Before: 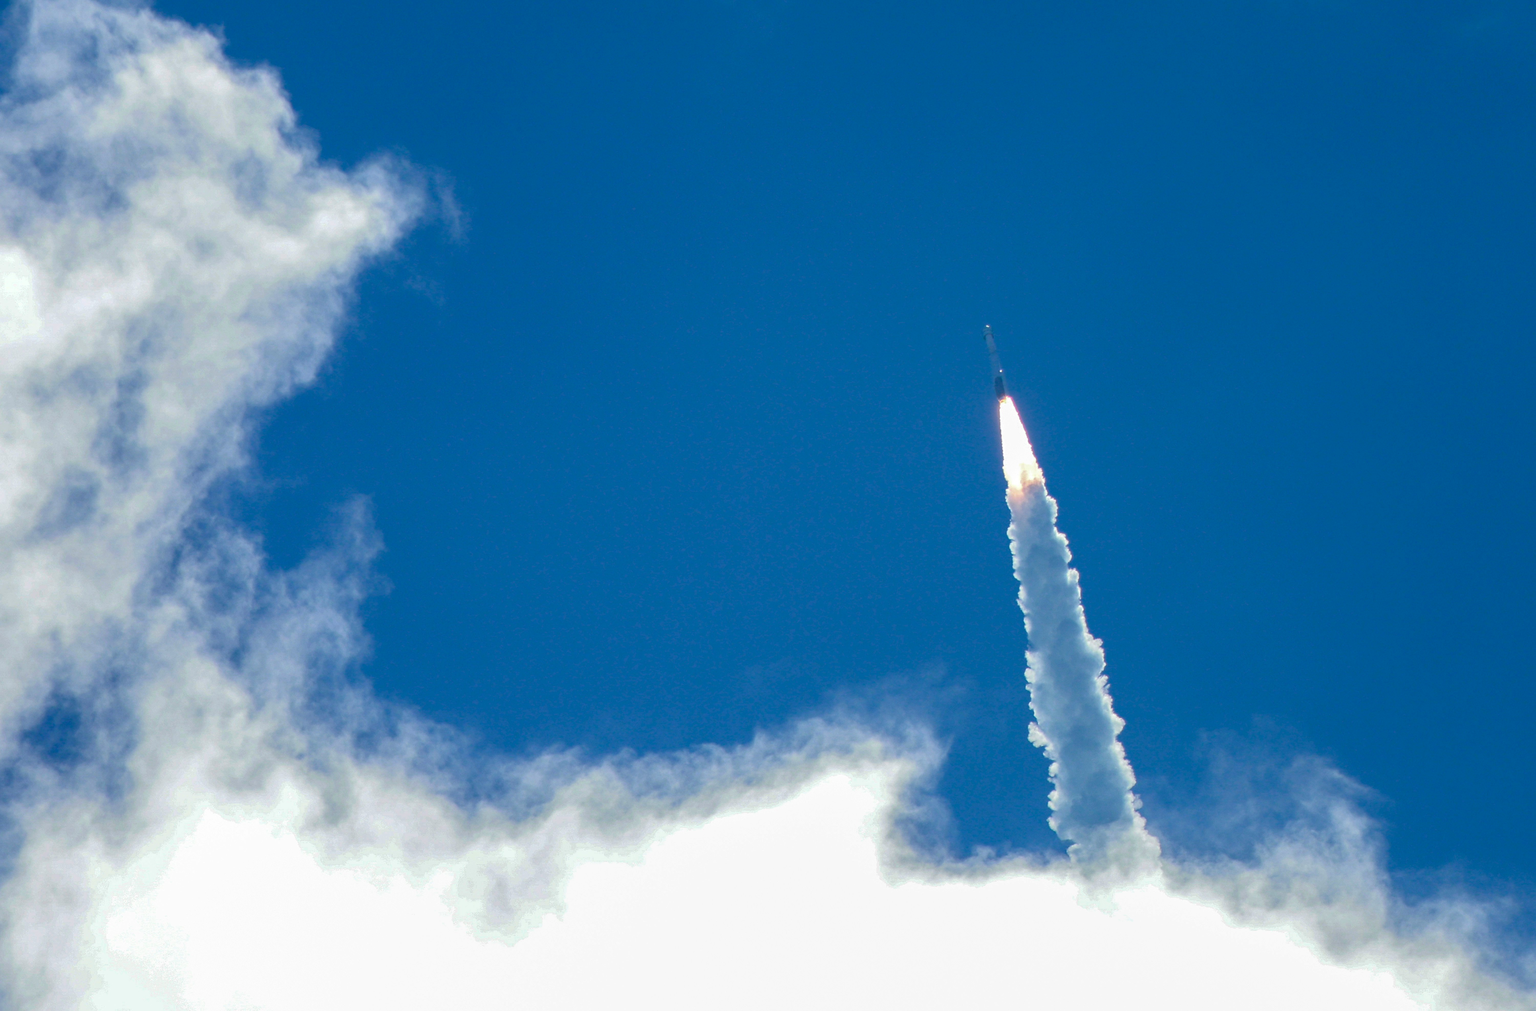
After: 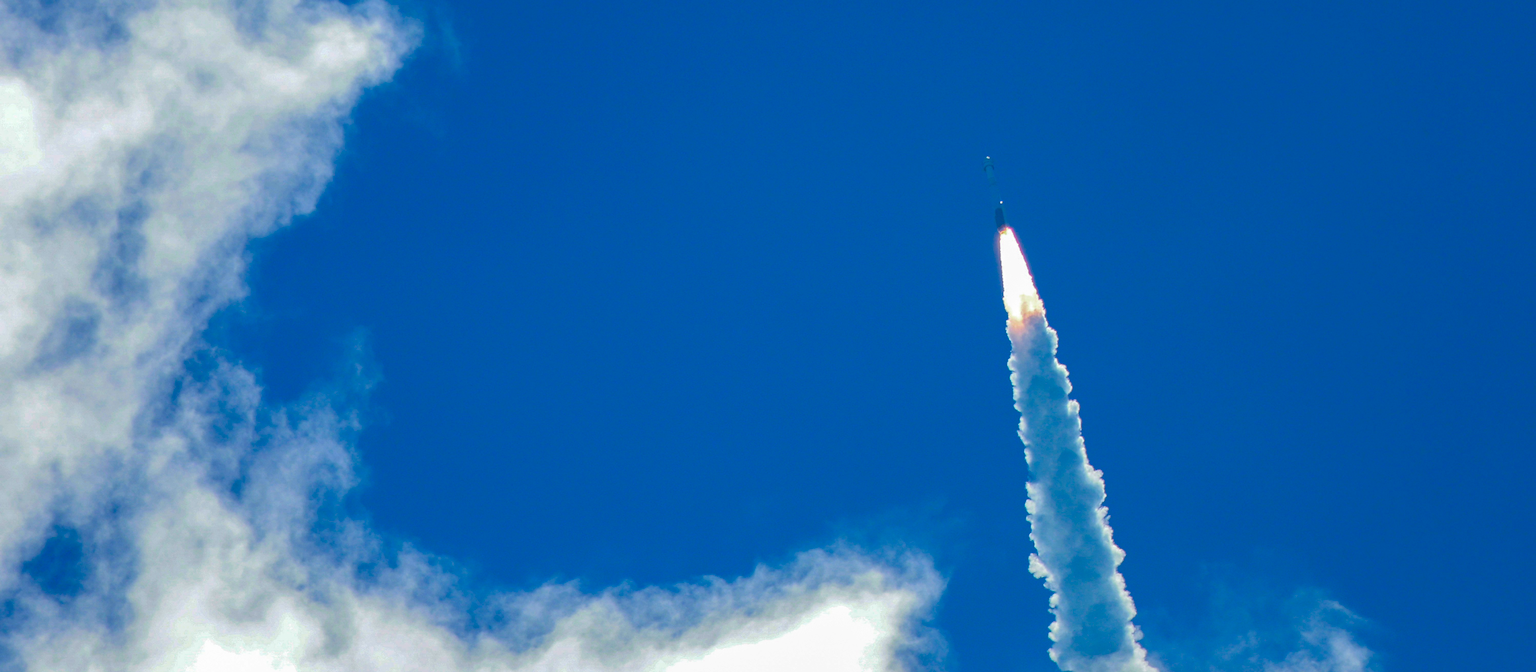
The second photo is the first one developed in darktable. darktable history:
crop: top 16.727%, bottom 16.727%
color zones: curves: ch0 [(0, 0.425) (0.143, 0.422) (0.286, 0.42) (0.429, 0.419) (0.571, 0.419) (0.714, 0.42) (0.857, 0.422) (1, 0.425)]; ch1 [(0, 0.666) (0.143, 0.669) (0.286, 0.671) (0.429, 0.67) (0.571, 0.67) (0.714, 0.67) (0.857, 0.67) (1, 0.666)]
